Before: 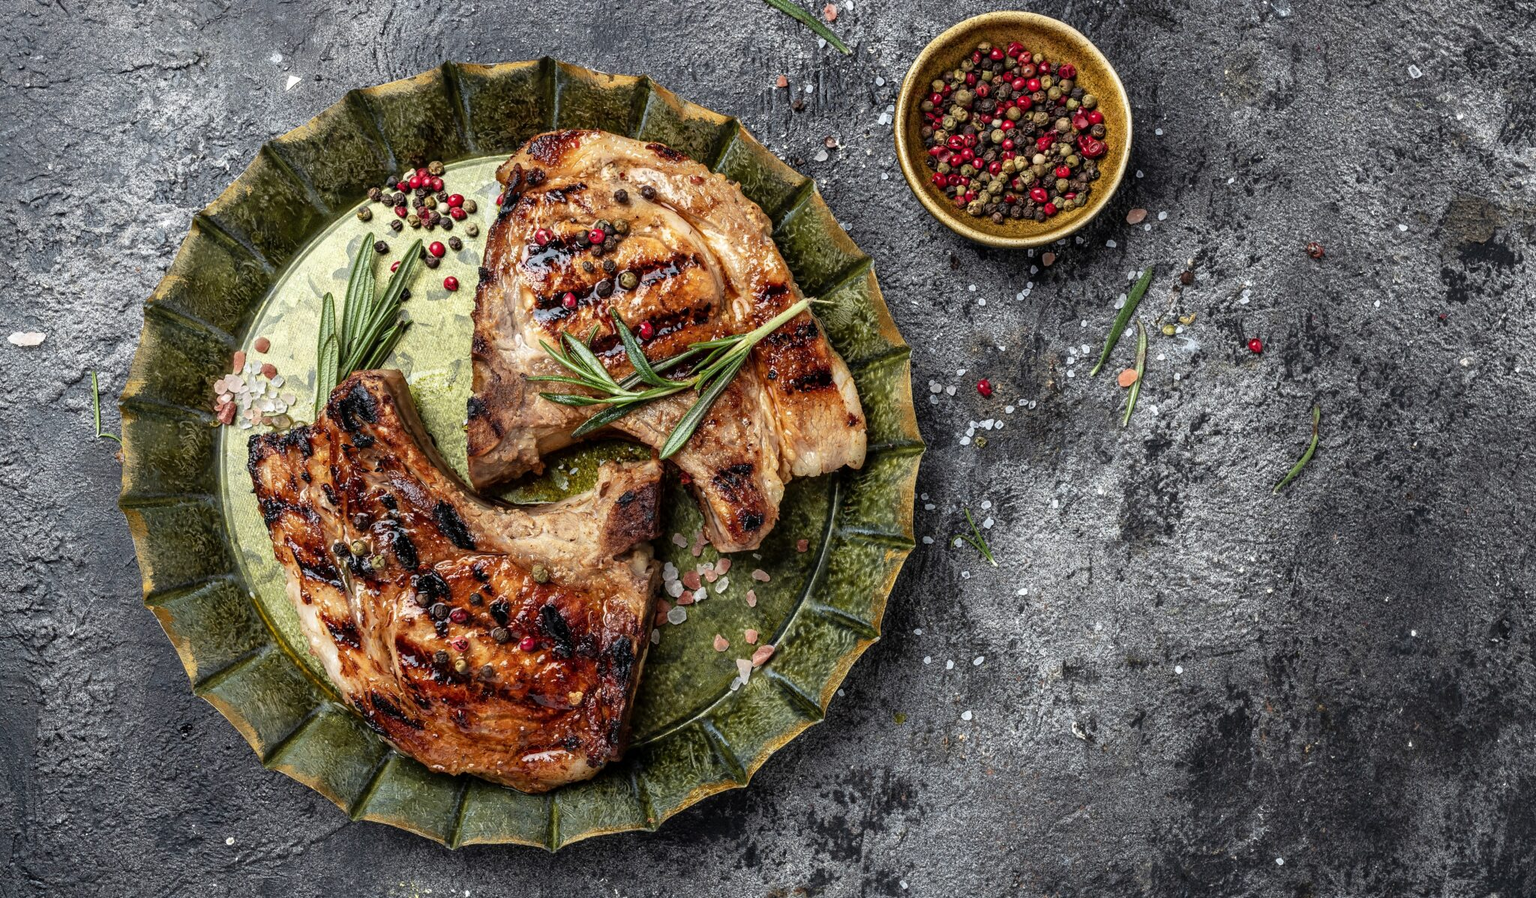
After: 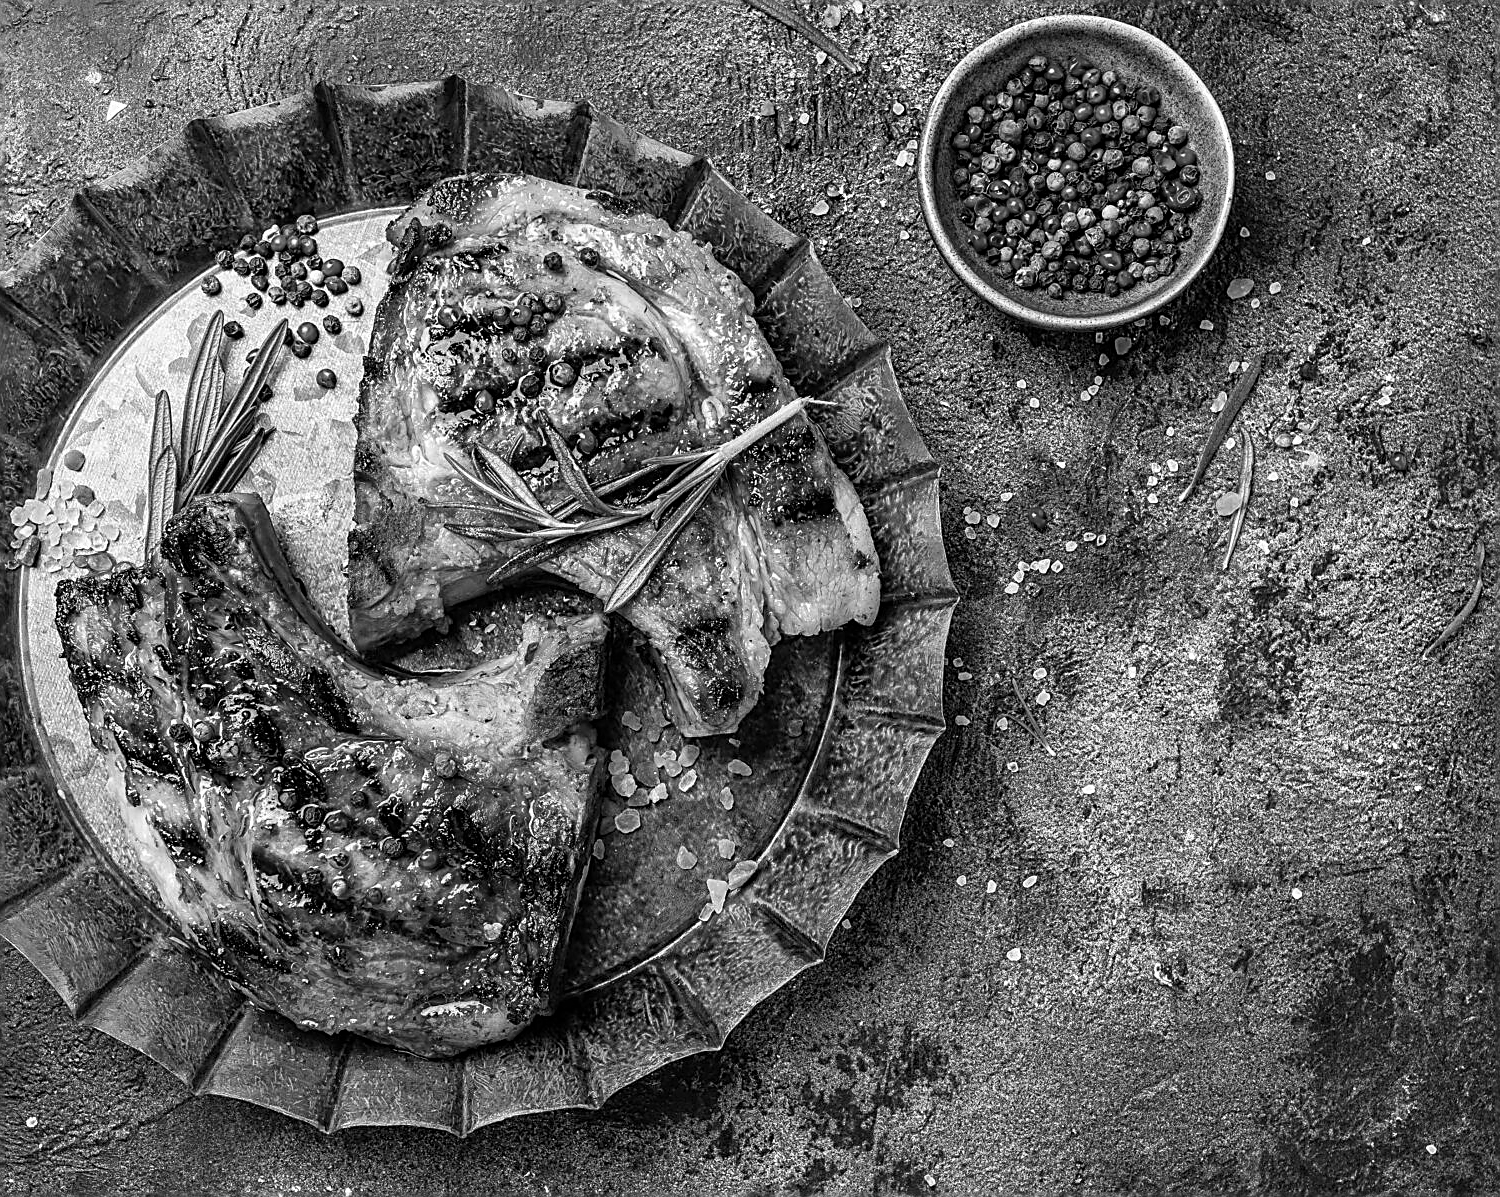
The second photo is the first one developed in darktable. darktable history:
crop: left 13.443%, right 13.31%
monochrome: a 32, b 64, size 2.3
sharpen: amount 0.901
